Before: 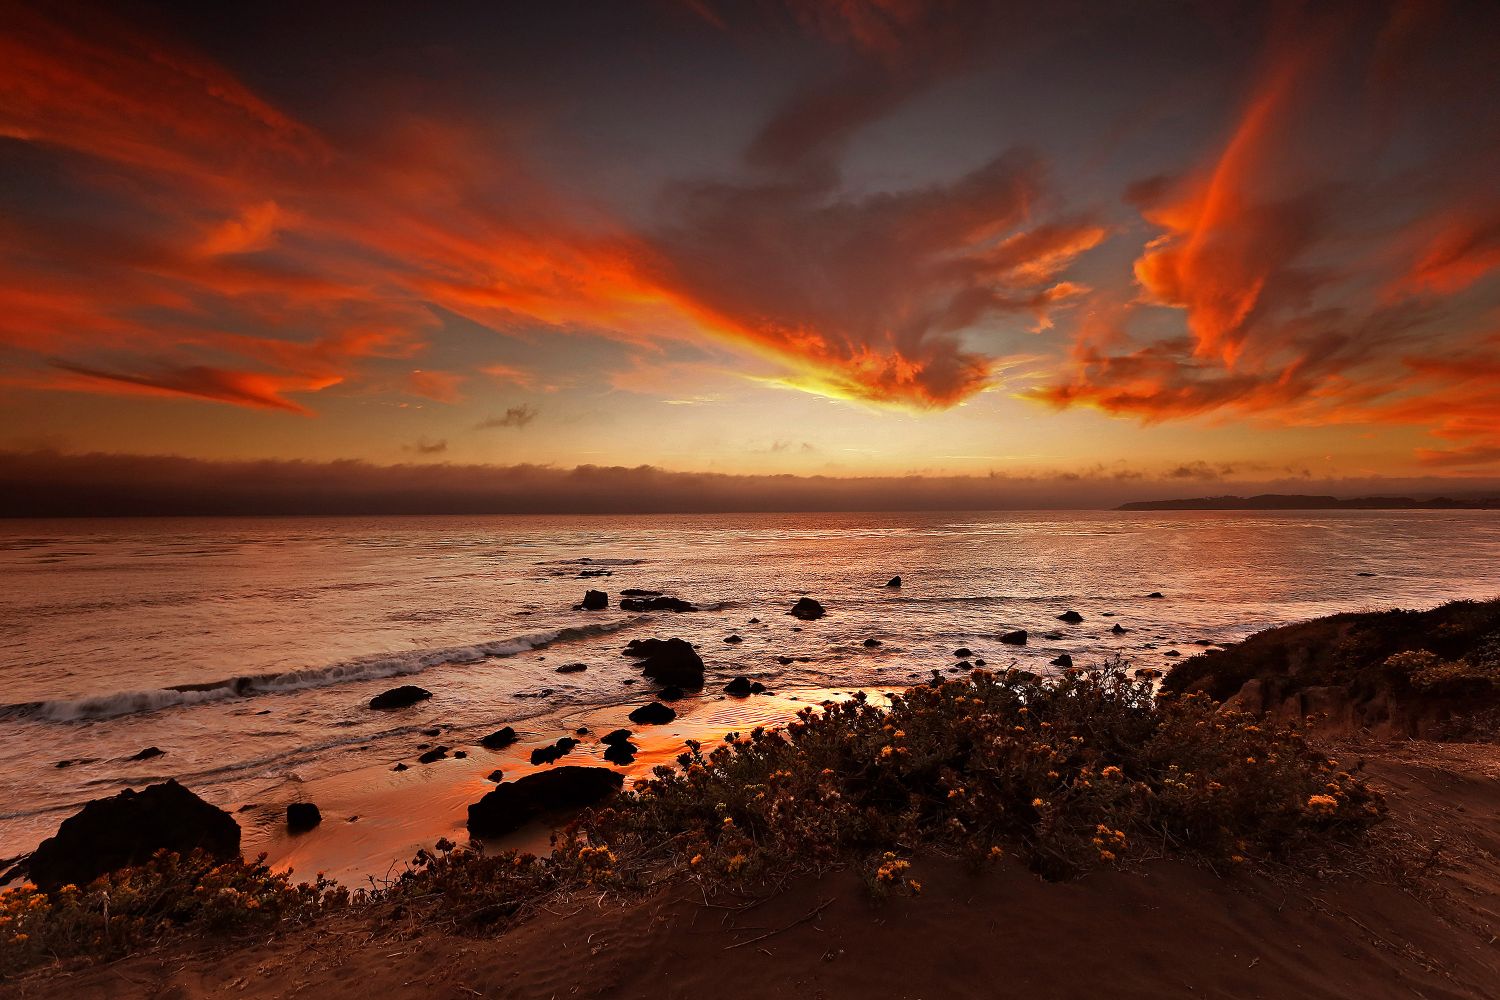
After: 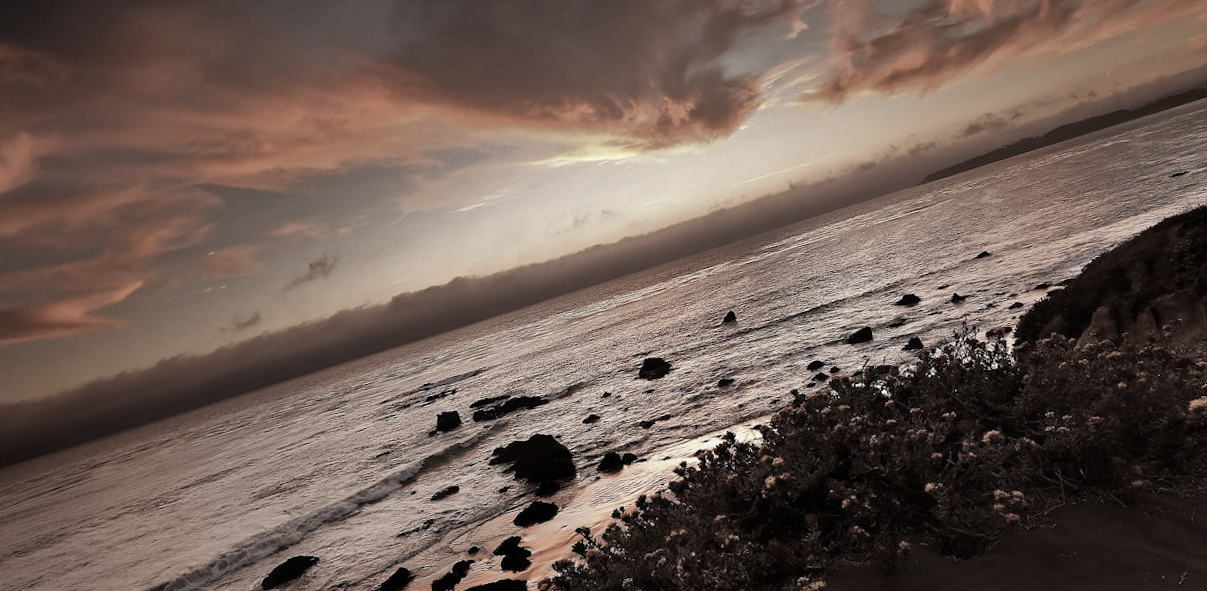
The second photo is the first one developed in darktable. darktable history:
crop and rotate: angle 1.96°, left 5.673%, top 5.673%
rotate and perspective: rotation -14.8°, crop left 0.1, crop right 0.903, crop top 0.25, crop bottom 0.748
color zones: curves: ch1 [(0, 0.153) (0.143, 0.15) (0.286, 0.151) (0.429, 0.152) (0.571, 0.152) (0.714, 0.151) (0.857, 0.151) (1, 0.153)]
